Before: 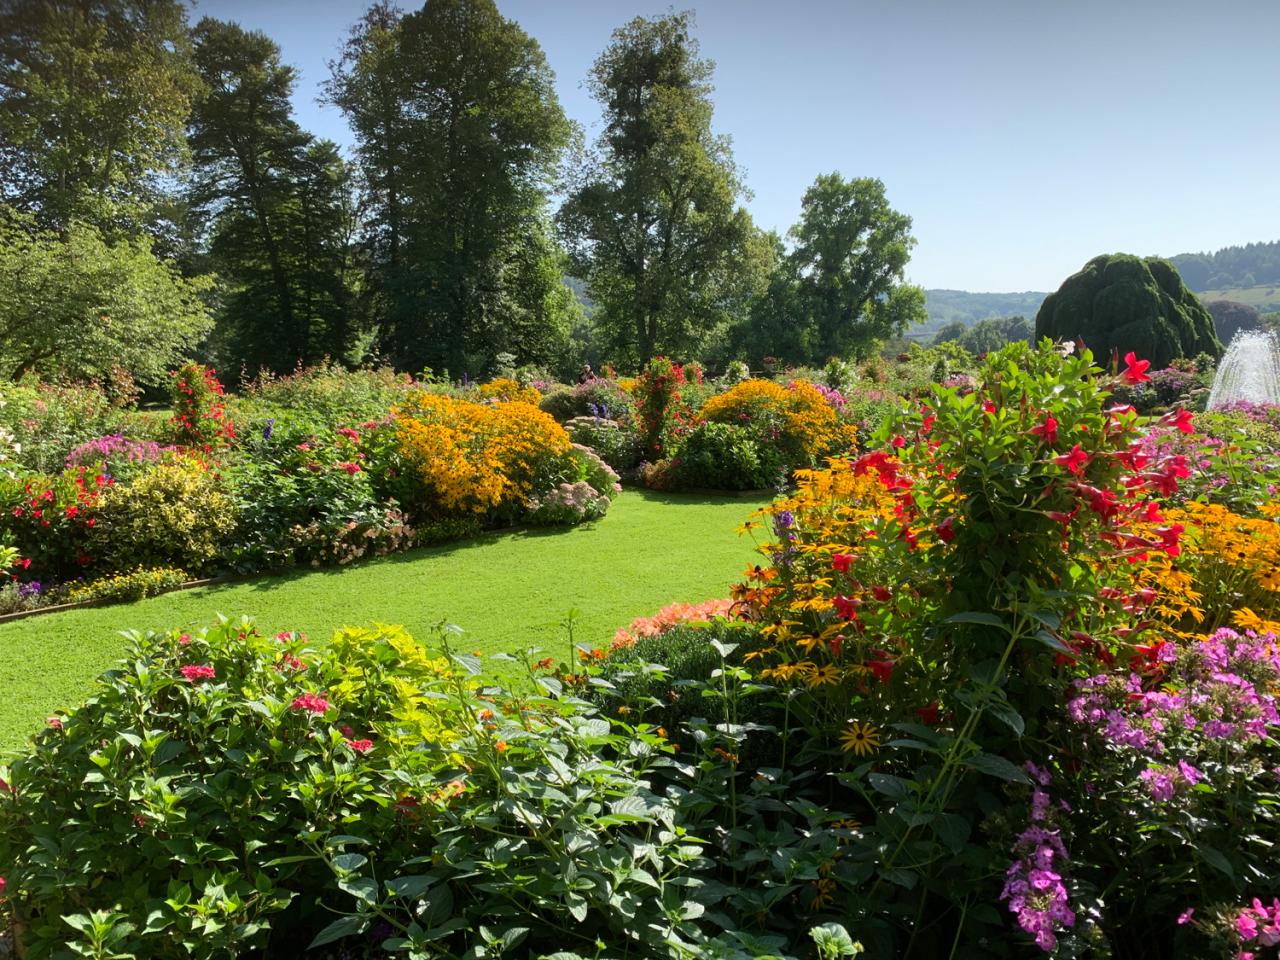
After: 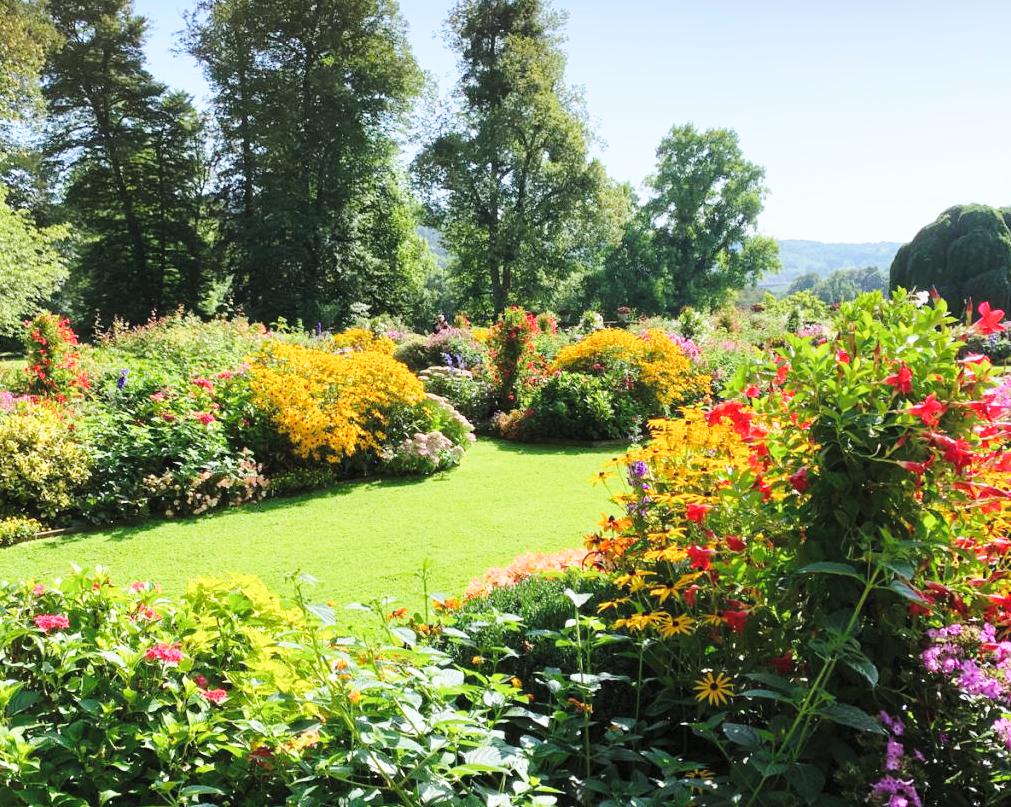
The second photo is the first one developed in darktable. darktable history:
crop: left 11.413%, top 5.251%, right 9.566%, bottom 10.623%
color calibration: illuminant as shot in camera, x 0.358, y 0.373, temperature 4628.91 K
contrast brightness saturation: brightness 0.142
base curve: curves: ch0 [(0, 0) (0.028, 0.03) (0.121, 0.232) (0.46, 0.748) (0.859, 0.968) (1, 1)], preserve colors none
